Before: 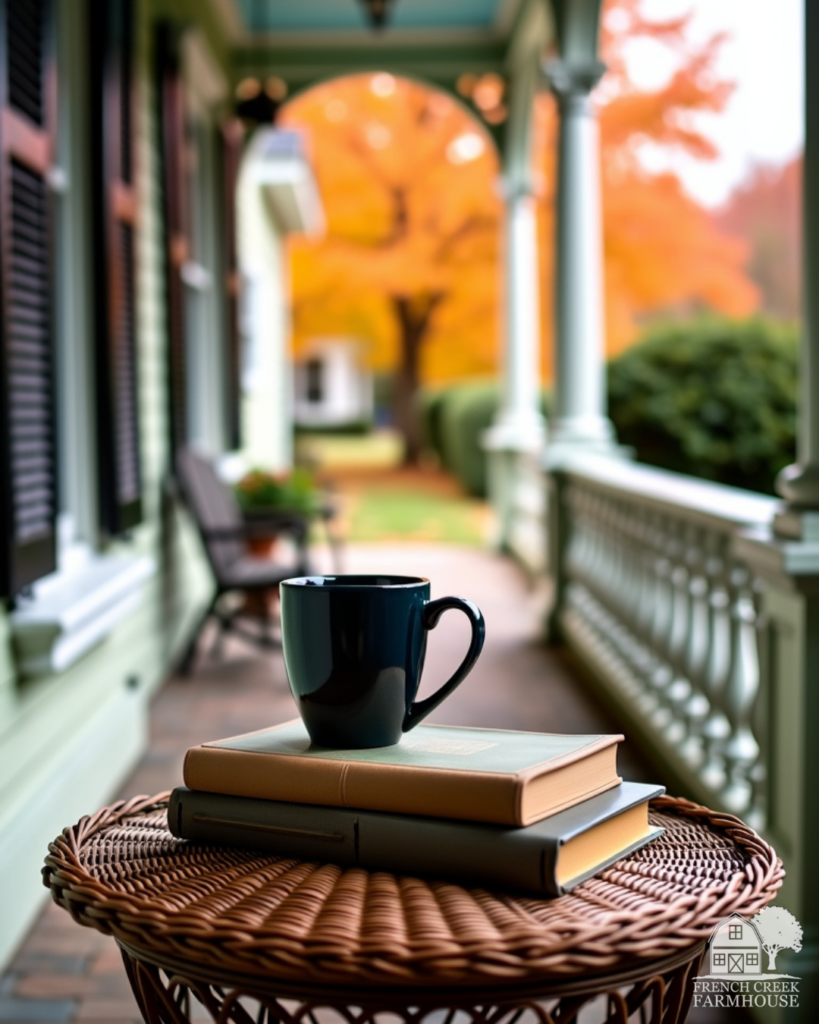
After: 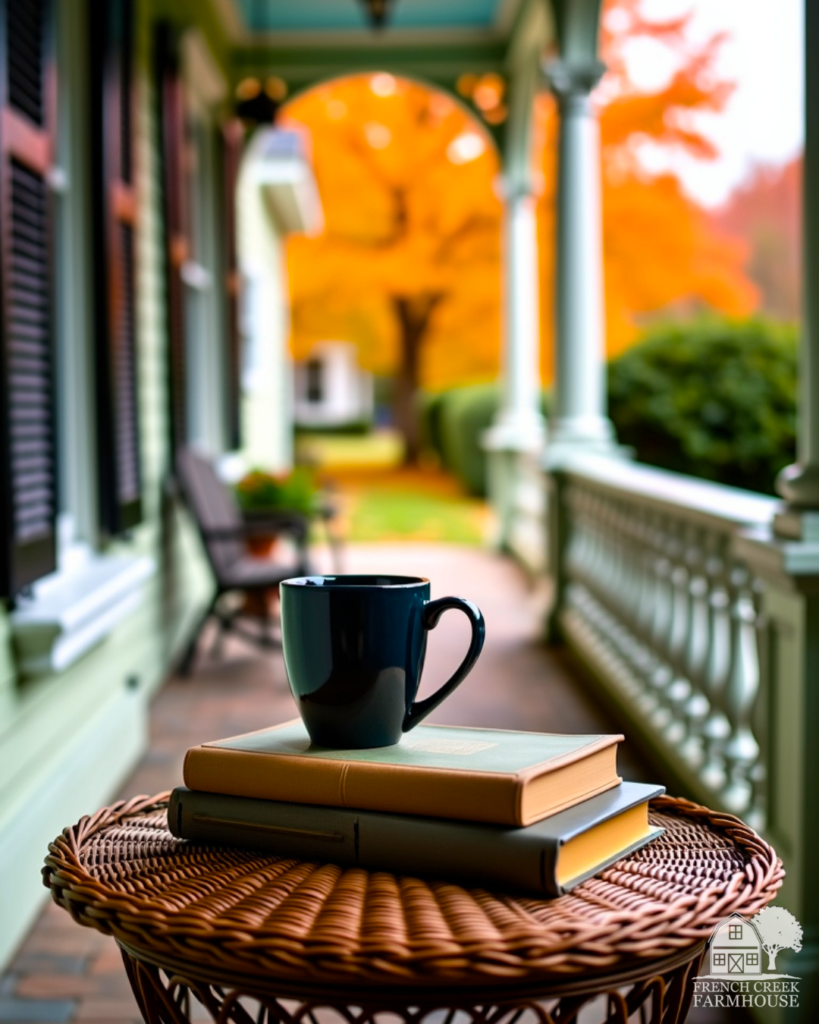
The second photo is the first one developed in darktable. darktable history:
color balance rgb: perceptual saturation grading › global saturation 36.267%, global vibrance 10.996%
